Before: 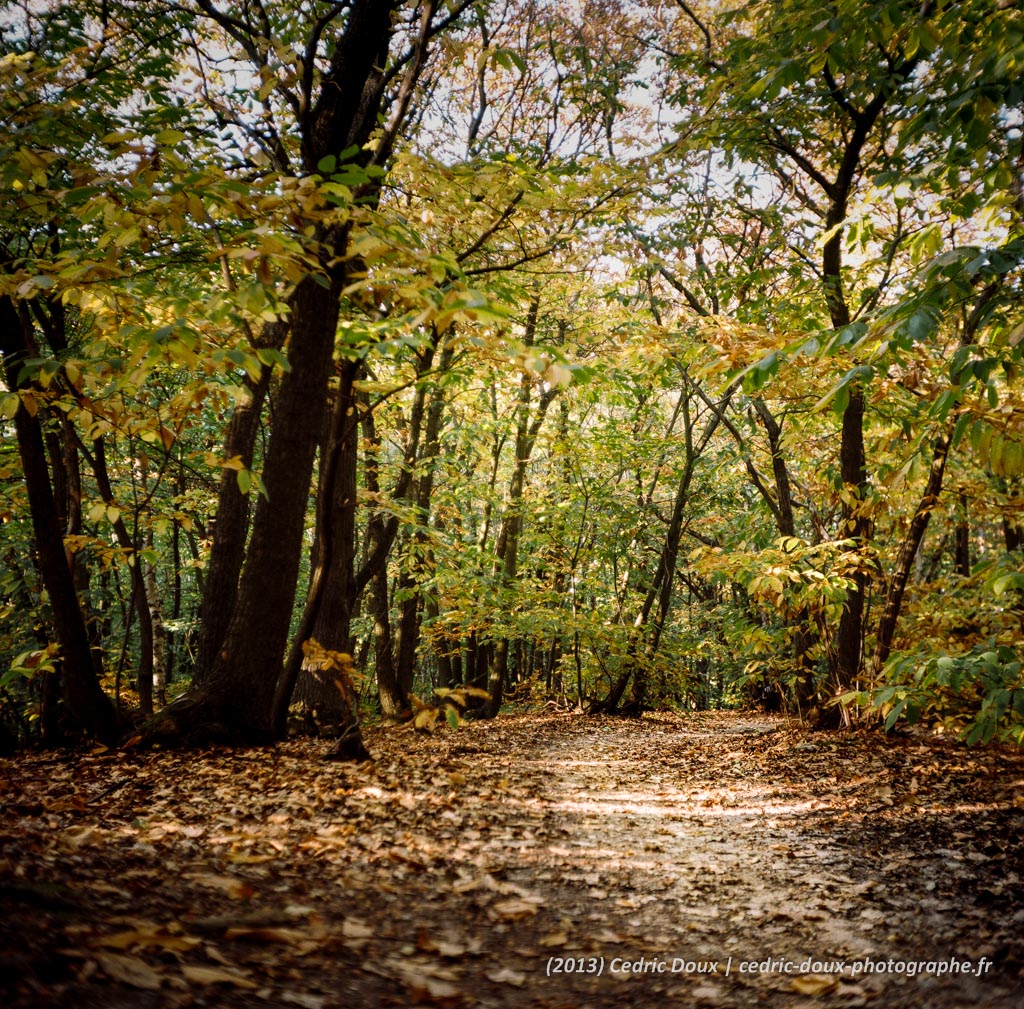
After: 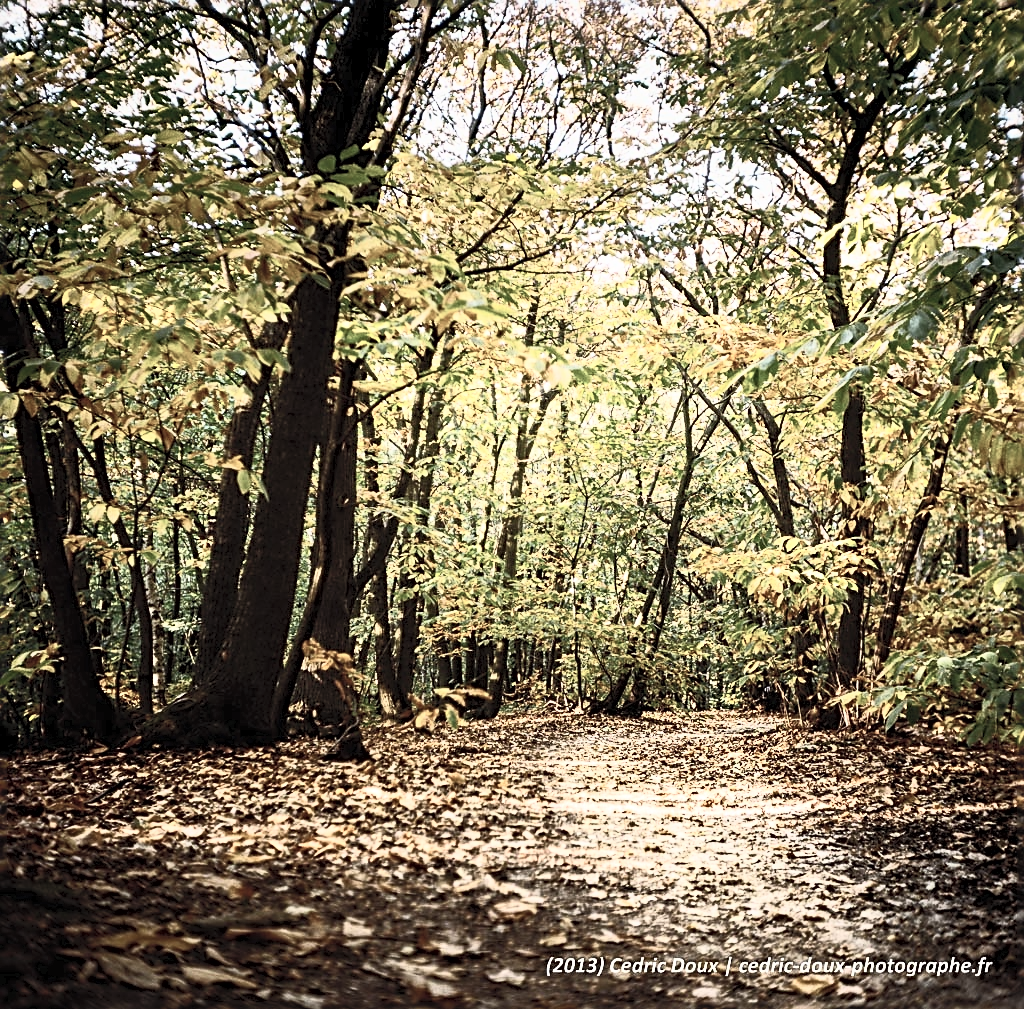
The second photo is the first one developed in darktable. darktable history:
sharpen: radius 2.543, amount 0.636
contrast brightness saturation: contrast 0.57, brightness 0.57, saturation -0.34
